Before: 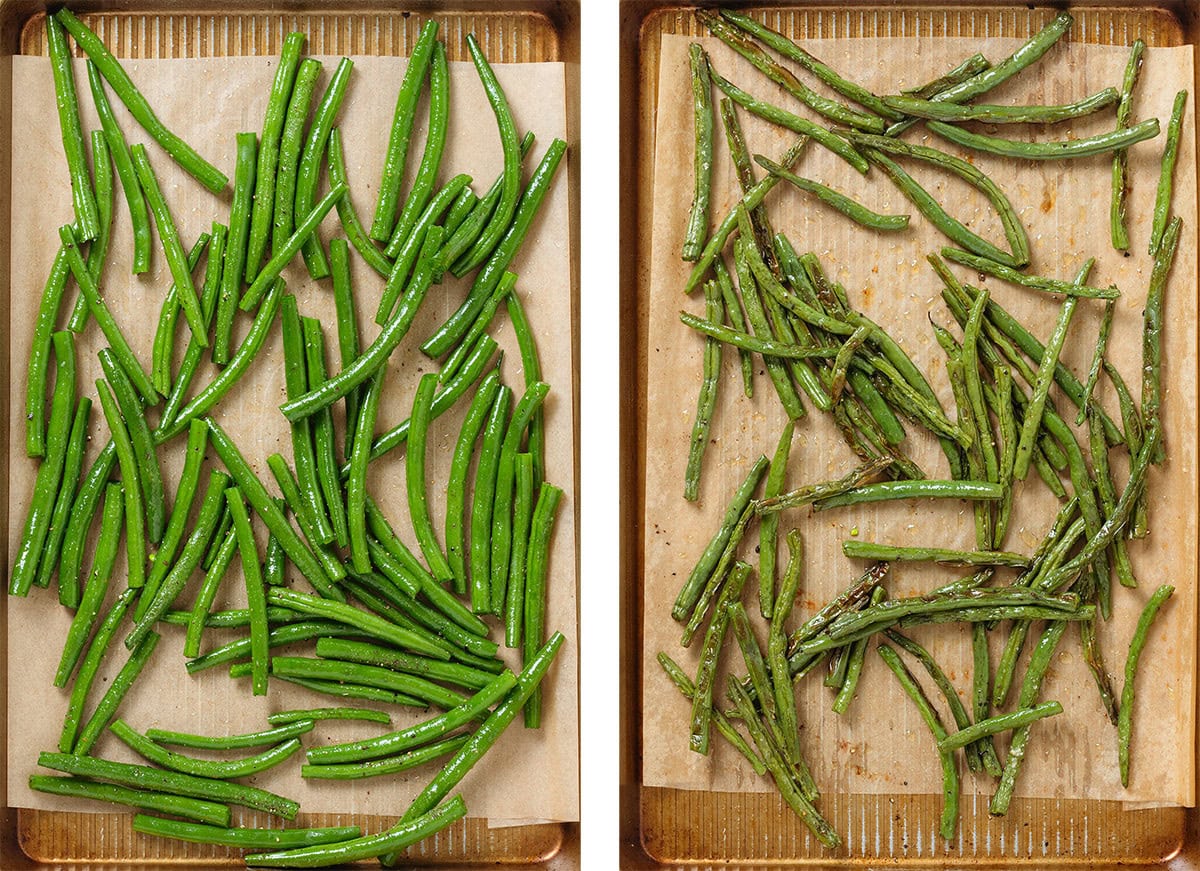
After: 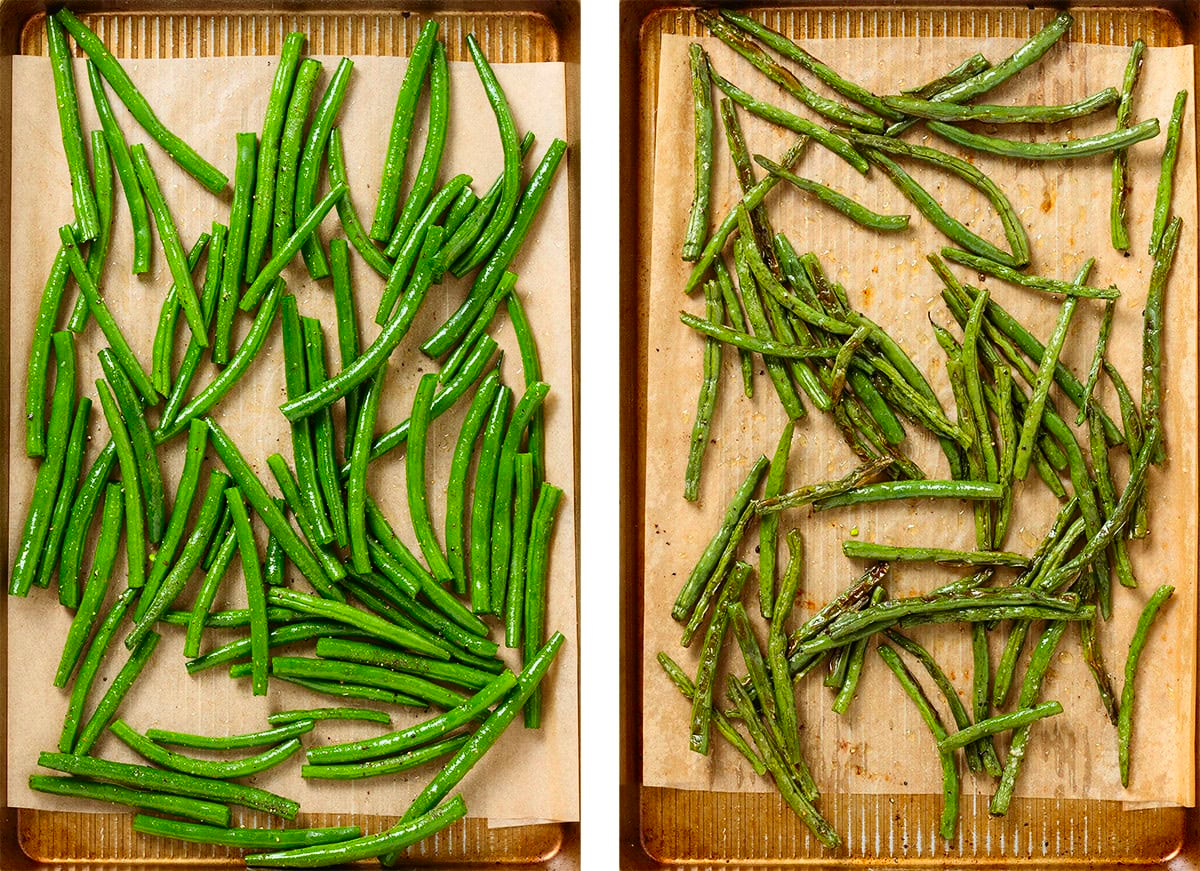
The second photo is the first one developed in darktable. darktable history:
contrast brightness saturation: contrast 0.18, saturation 0.301
